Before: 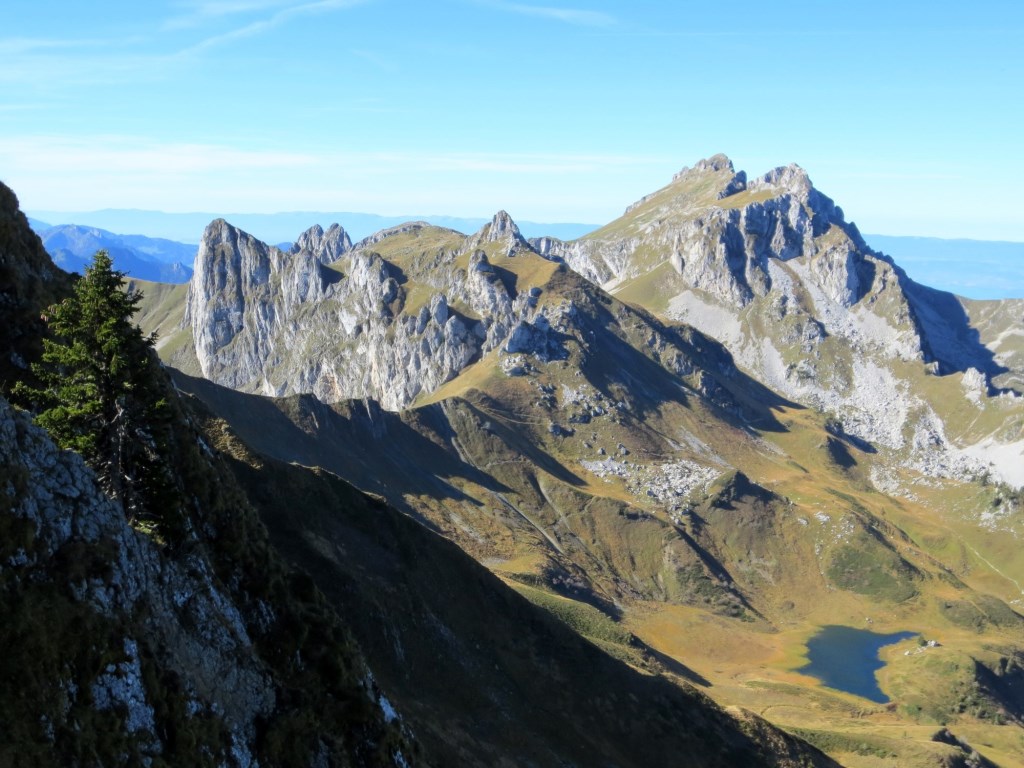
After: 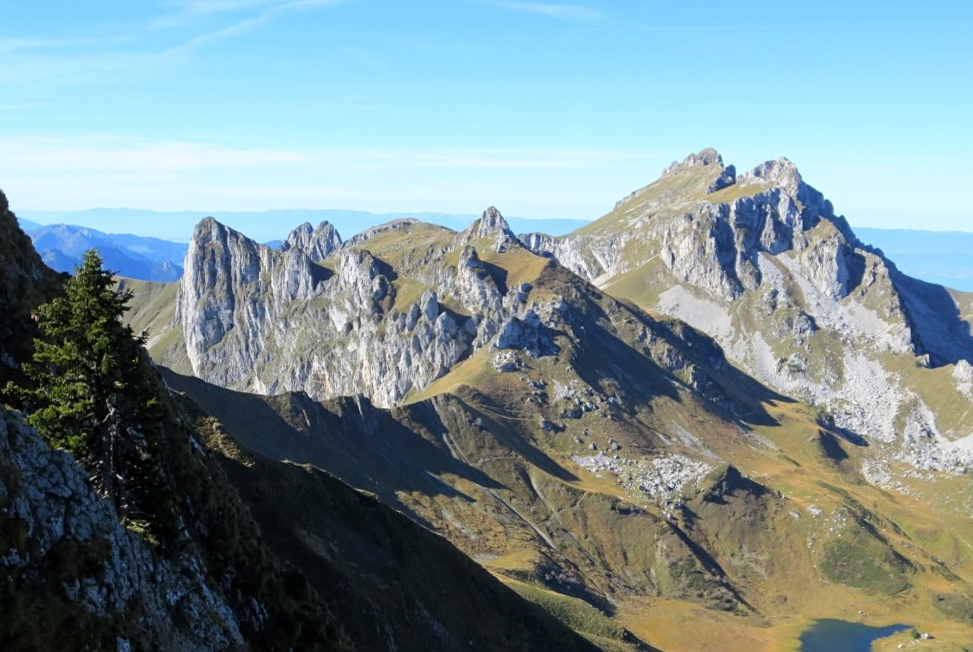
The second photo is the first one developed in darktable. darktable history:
sharpen: amount 0.217
crop and rotate: angle 0.467°, left 0.373%, right 3.506%, bottom 14.084%
